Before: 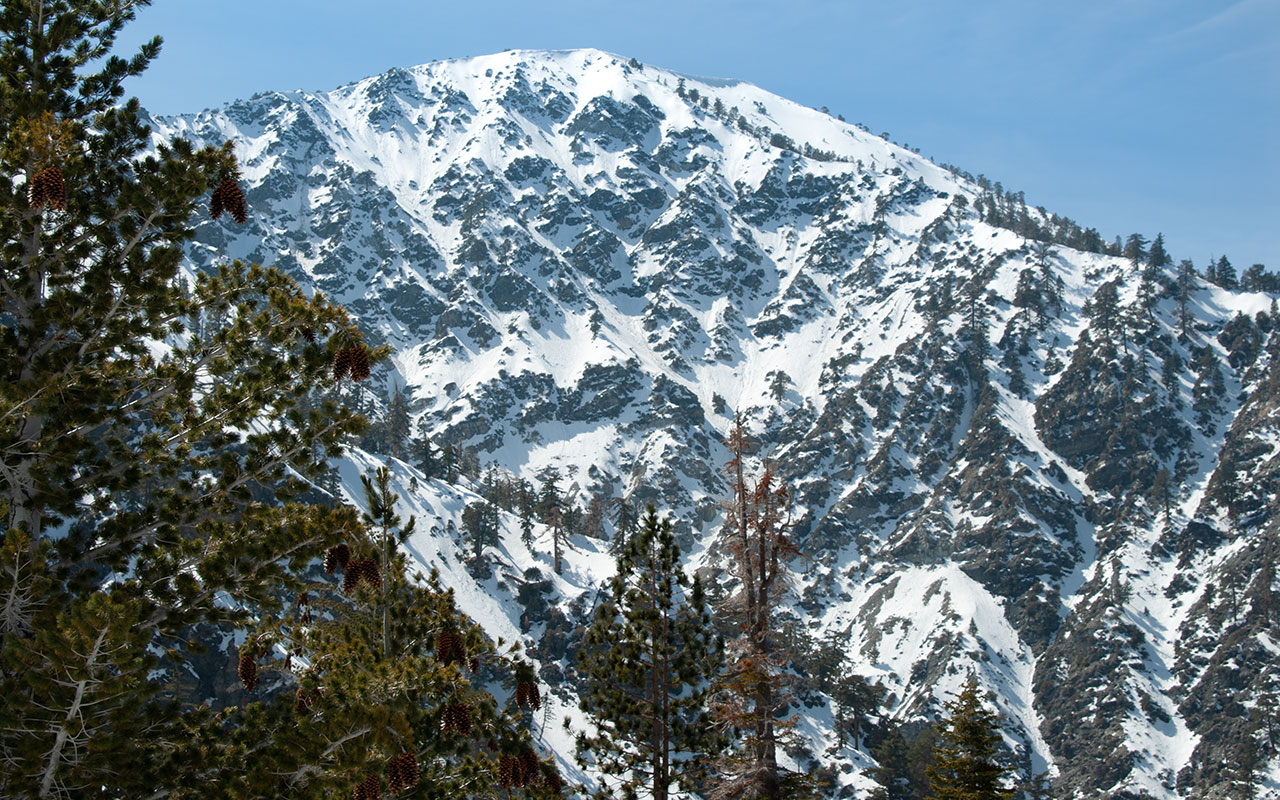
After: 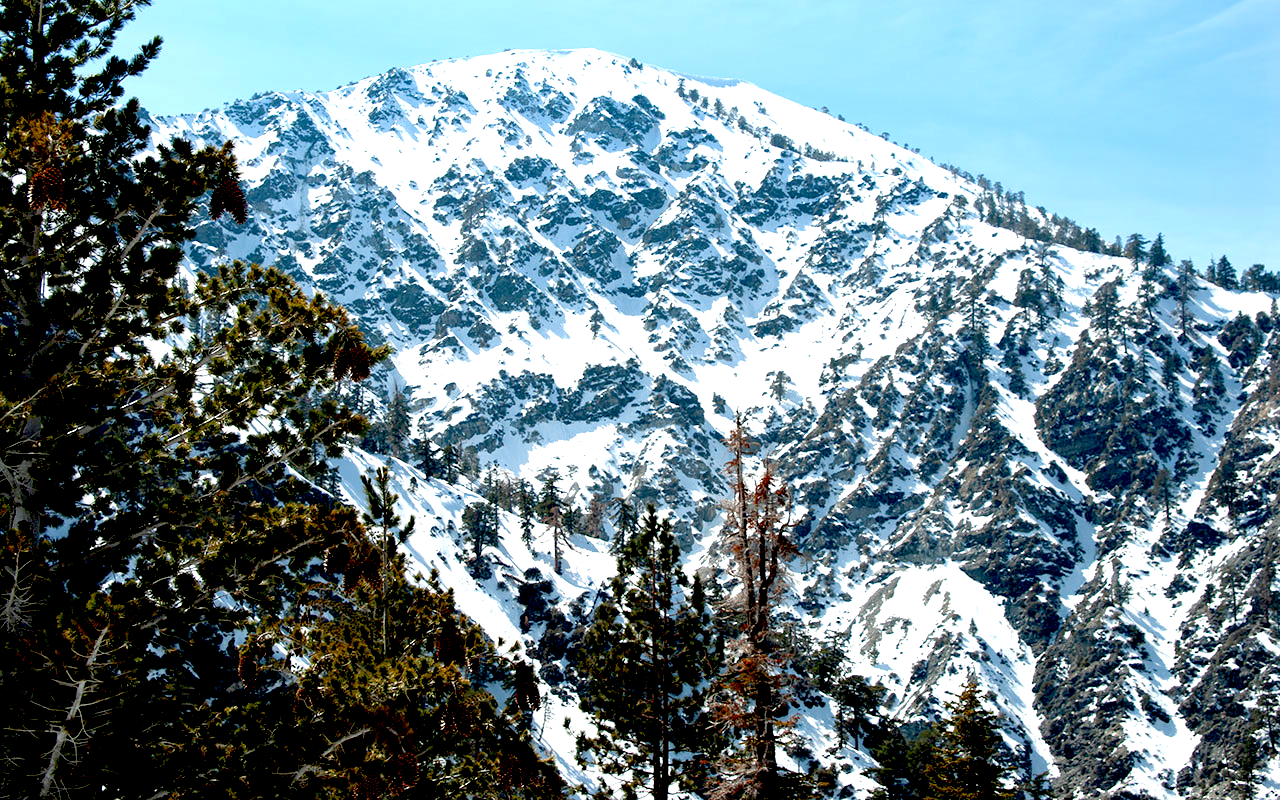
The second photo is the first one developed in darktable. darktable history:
exposure: black level correction 0.034, exposure 0.907 EV, compensate exposure bias true, compensate highlight preservation false
